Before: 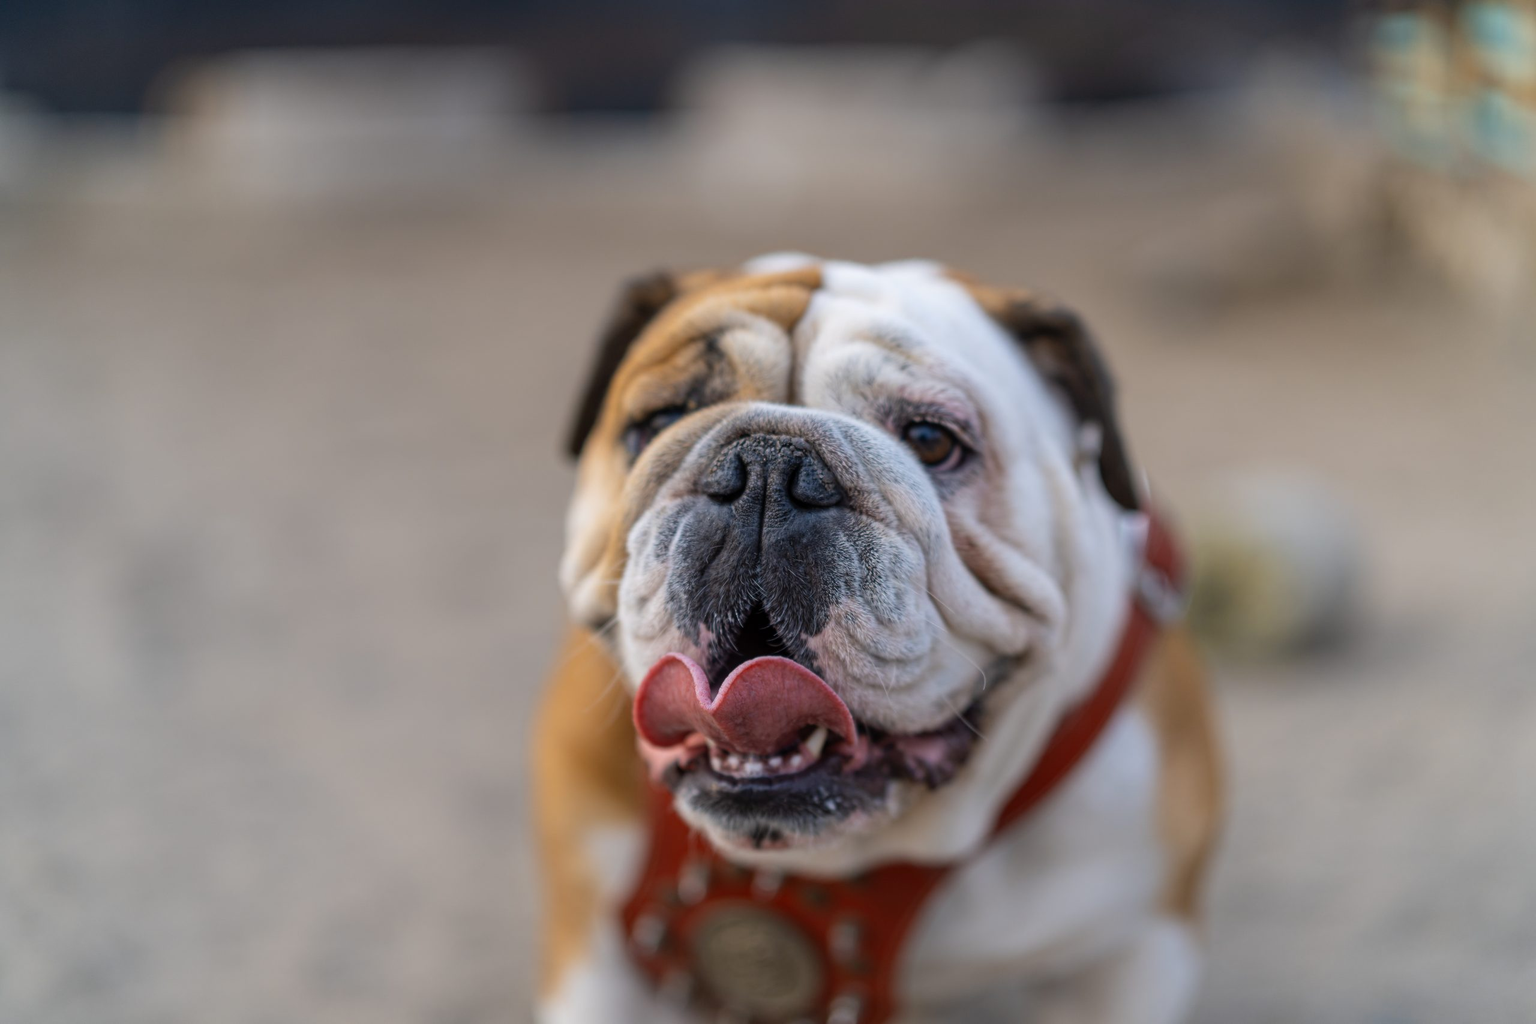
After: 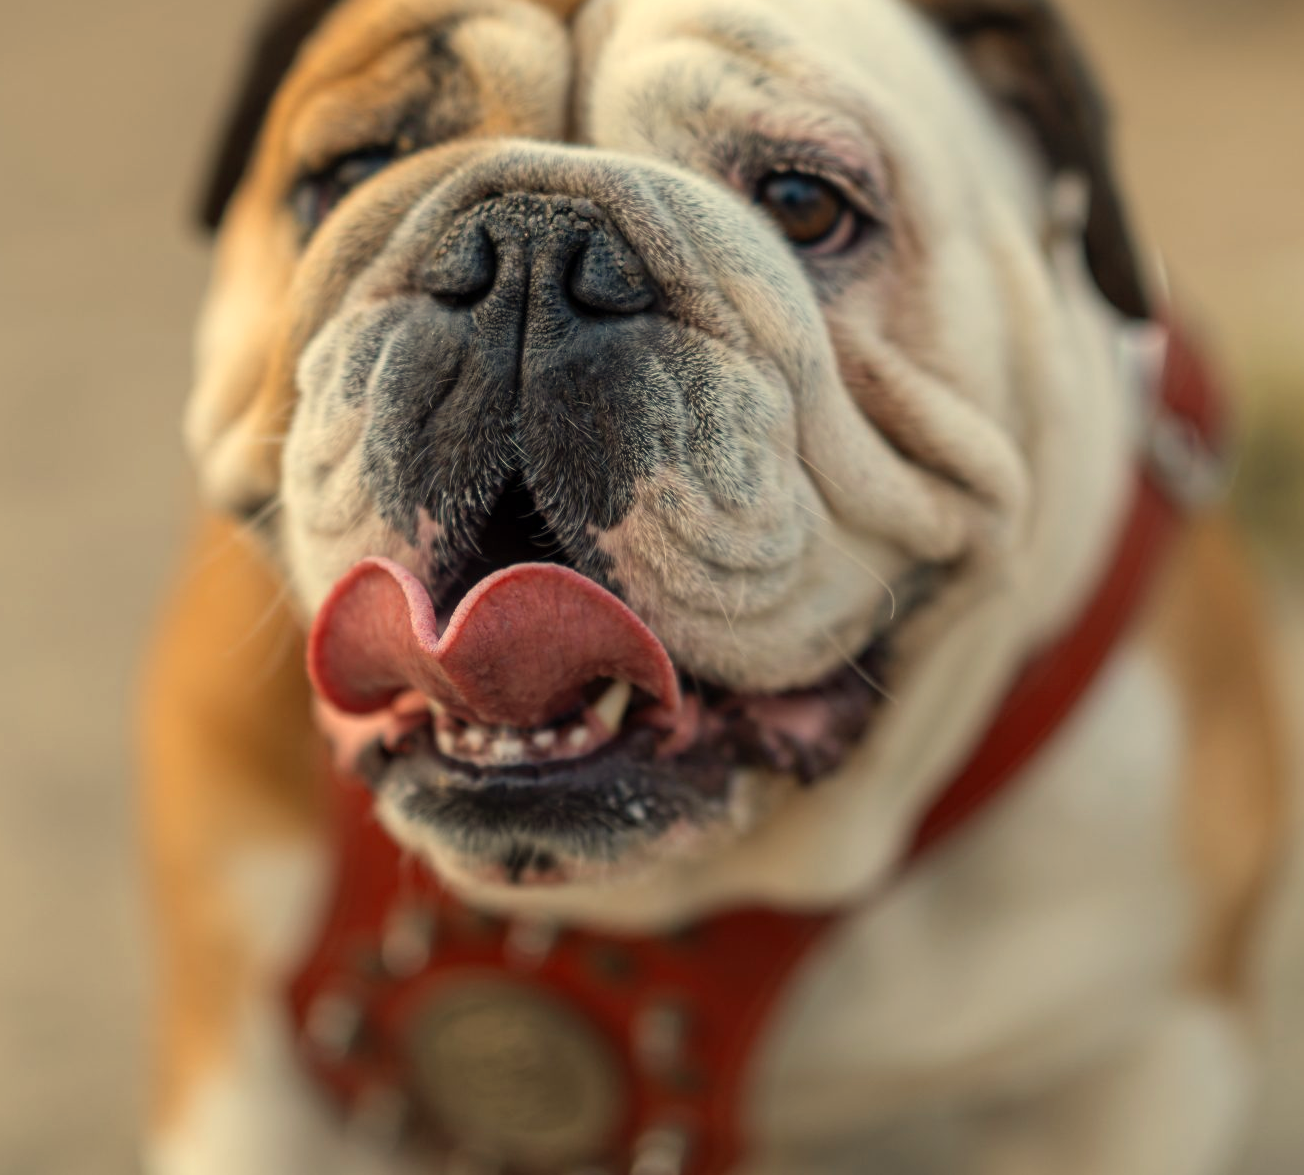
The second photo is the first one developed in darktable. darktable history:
crop and rotate: left 29.237%, top 31.152%, right 19.807%
exposure: exposure 0.131 EV, compensate highlight preservation false
white balance: red 1.08, blue 0.791
